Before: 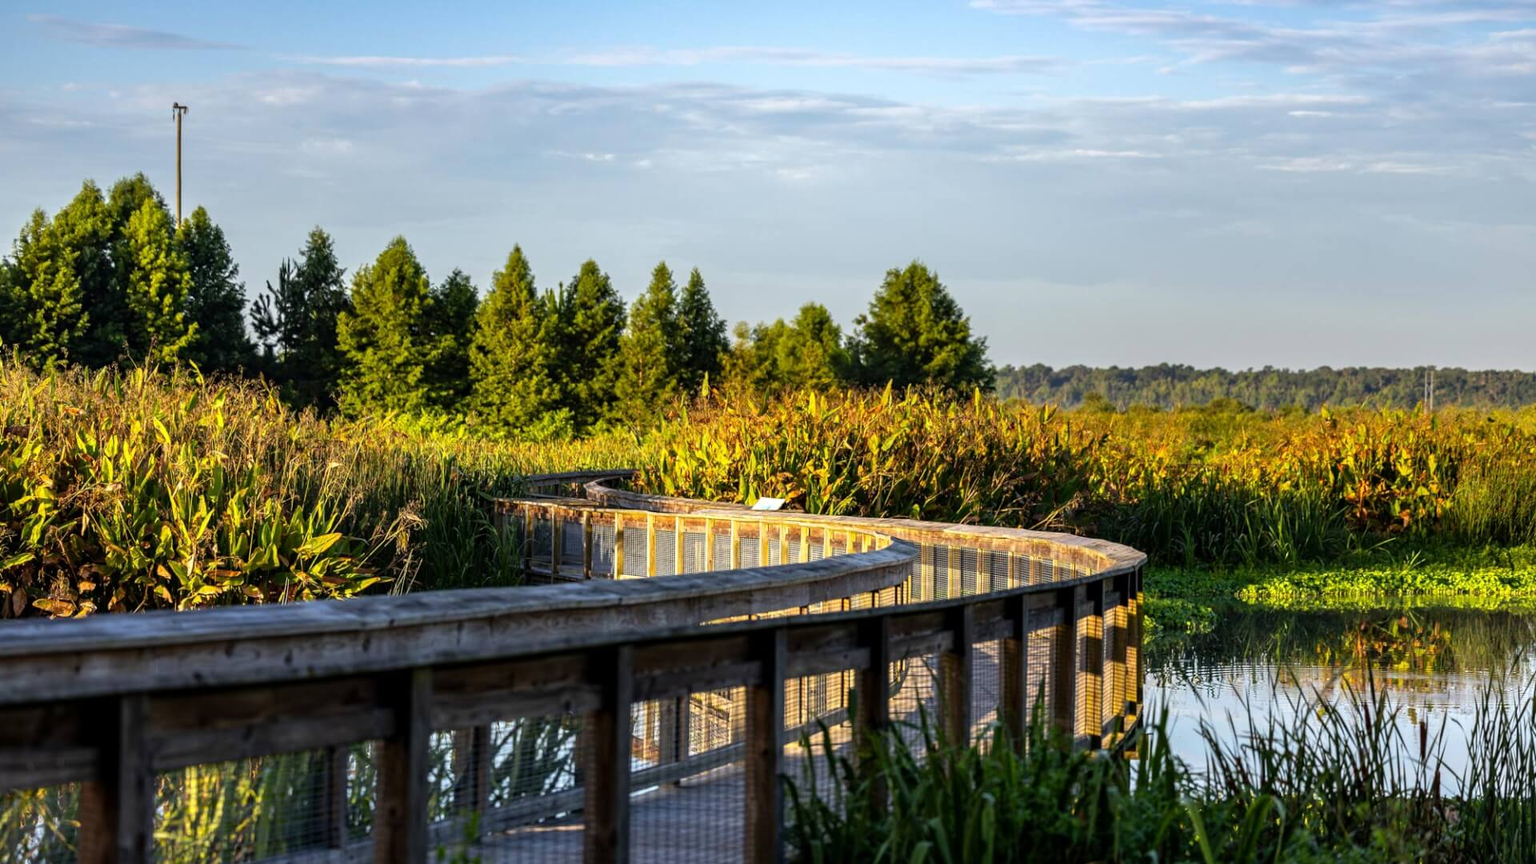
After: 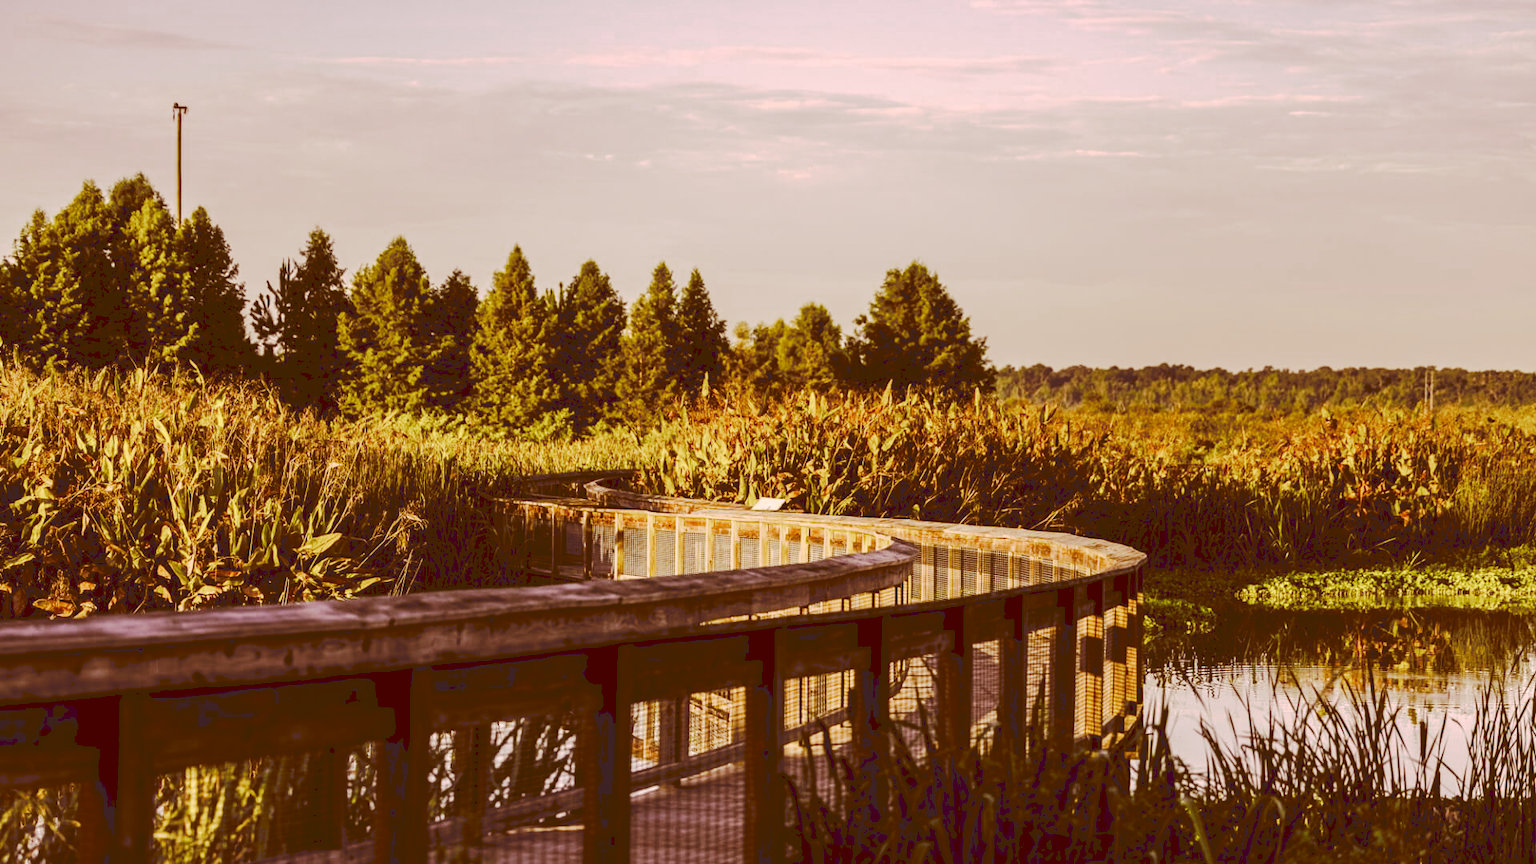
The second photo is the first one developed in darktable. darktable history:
tone curve: curves: ch0 [(0, 0) (0.003, 0.15) (0.011, 0.151) (0.025, 0.15) (0.044, 0.15) (0.069, 0.151) (0.1, 0.153) (0.136, 0.16) (0.177, 0.183) (0.224, 0.21) (0.277, 0.253) (0.335, 0.309) (0.399, 0.389) (0.468, 0.479) (0.543, 0.58) (0.623, 0.677) (0.709, 0.747) (0.801, 0.808) (0.898, 0.87) (1, 1)], preserve colors none
color look up table: target L [93.18, 90.95, 83.94, 80.55, 76.78, 73.66, 59.04, 57.83, 46.68, 47.79, 35.8, 36.46, 9.708, 82.6, 78.59, 69.12, 66.18, 58.17, 55.33, 52.42, 47.74, 46.99, 46.04, 41.72, 36.29, 35.33, 27.25, 21.04, 9.502, 96.25, 86.61, 62.45, 73.36, 74.93, 59.85, 44.63, 40.88, 36.18, 21.86, 35.02, 10.89, 90.58, 83.38, 79.15, 70.49, 68.81, 41.89, 39.75, 24.89], target a [3.895, -11.43, -22.1, 5.344, -27.3, 7.835, -13.85, 1.479, -12.15, 7.804, -5.944, -4.387, 44.98, 10.44, 17.06, 36.86, 44.66, 16.48, 61.12, 64.73, 27.06, 48.63, 45.2, 28.42, 15.88, 50.2, 41.42, 43.17, 44.92, 14.27, 19.51, 23.45, 21.61, 28.35, 45.29, 20.79, 32.93, 30.21, 26.03, 45.43, 47.66, 3.779, -8.605, 6.133, -1.266, 14.8, 11.59, 9.33, 12.87], target b [35.88, 63.7, 36.28, 25.24, 63.79, 41.38, 24.8, 22.46, 51.28, 55.09, 60.96, 62.26, 16.54, 49.66, 23.83, 46.12, 19.49, 34.44, 27.92, 74.26, 62.23, 80.08, 21.55, 71.21, 61.96, 60.21, 46.13, 36.06, 16.16, 6.072, -5.132, 18.3, -7.966, -16.89, -6.297, -0.222, -7.06, -12.91, 37.11, -25.78, 18.29, 1.32, 9.854, -5.78, 14.66, 8.828, 21.12, 6.397, 42.3], num patches 49
